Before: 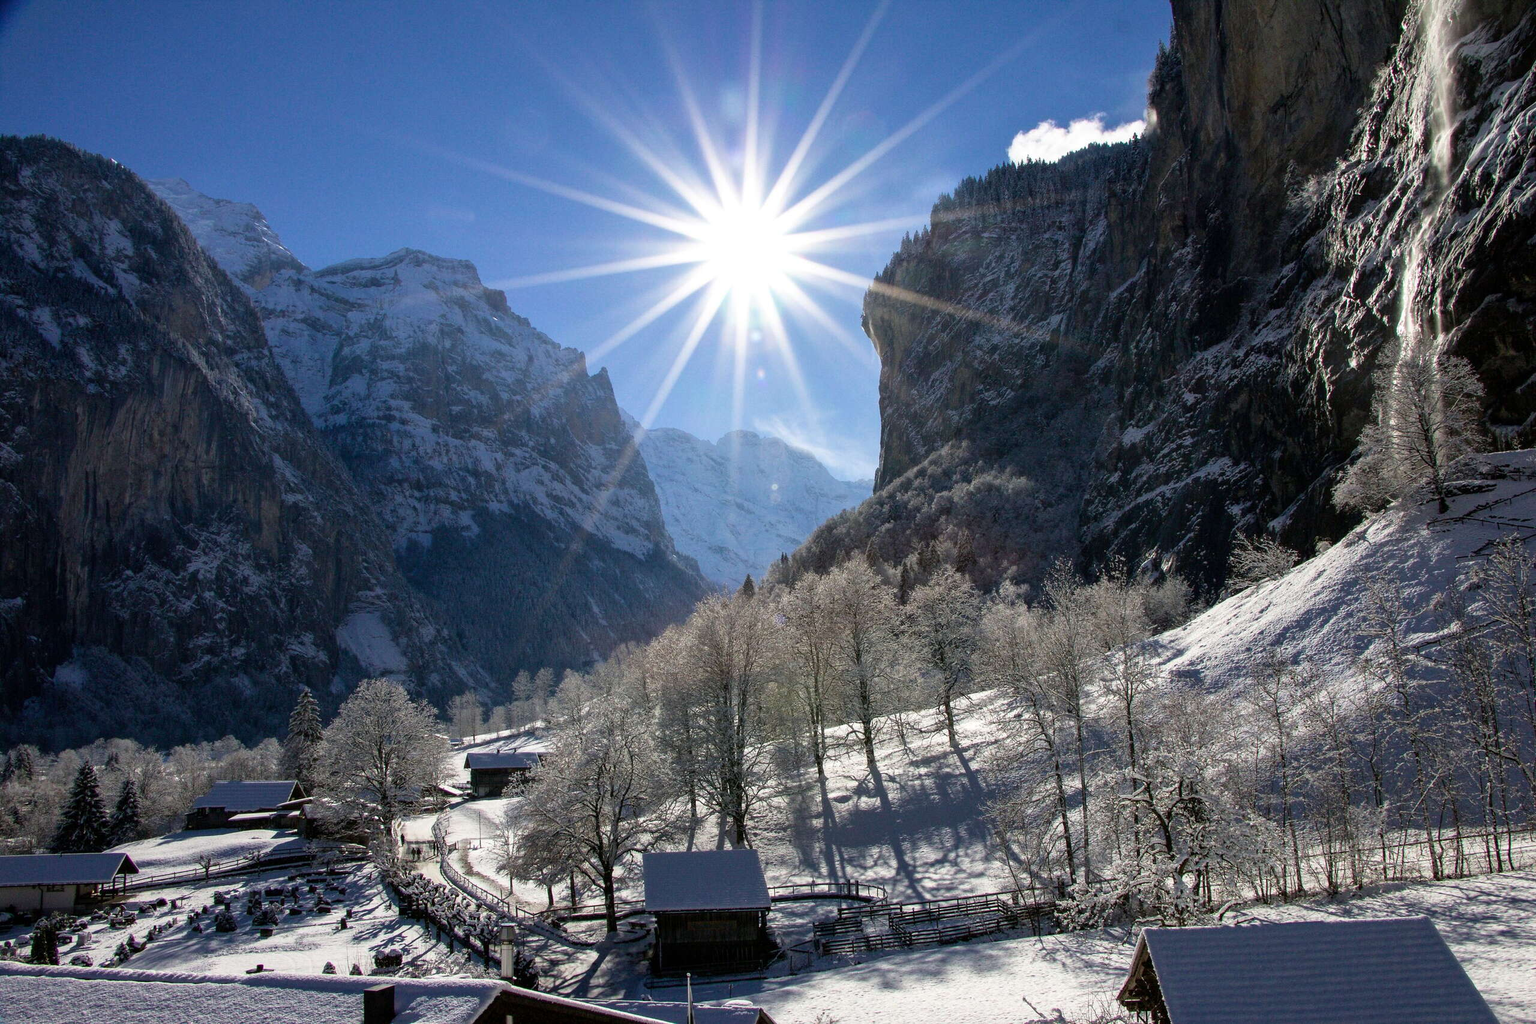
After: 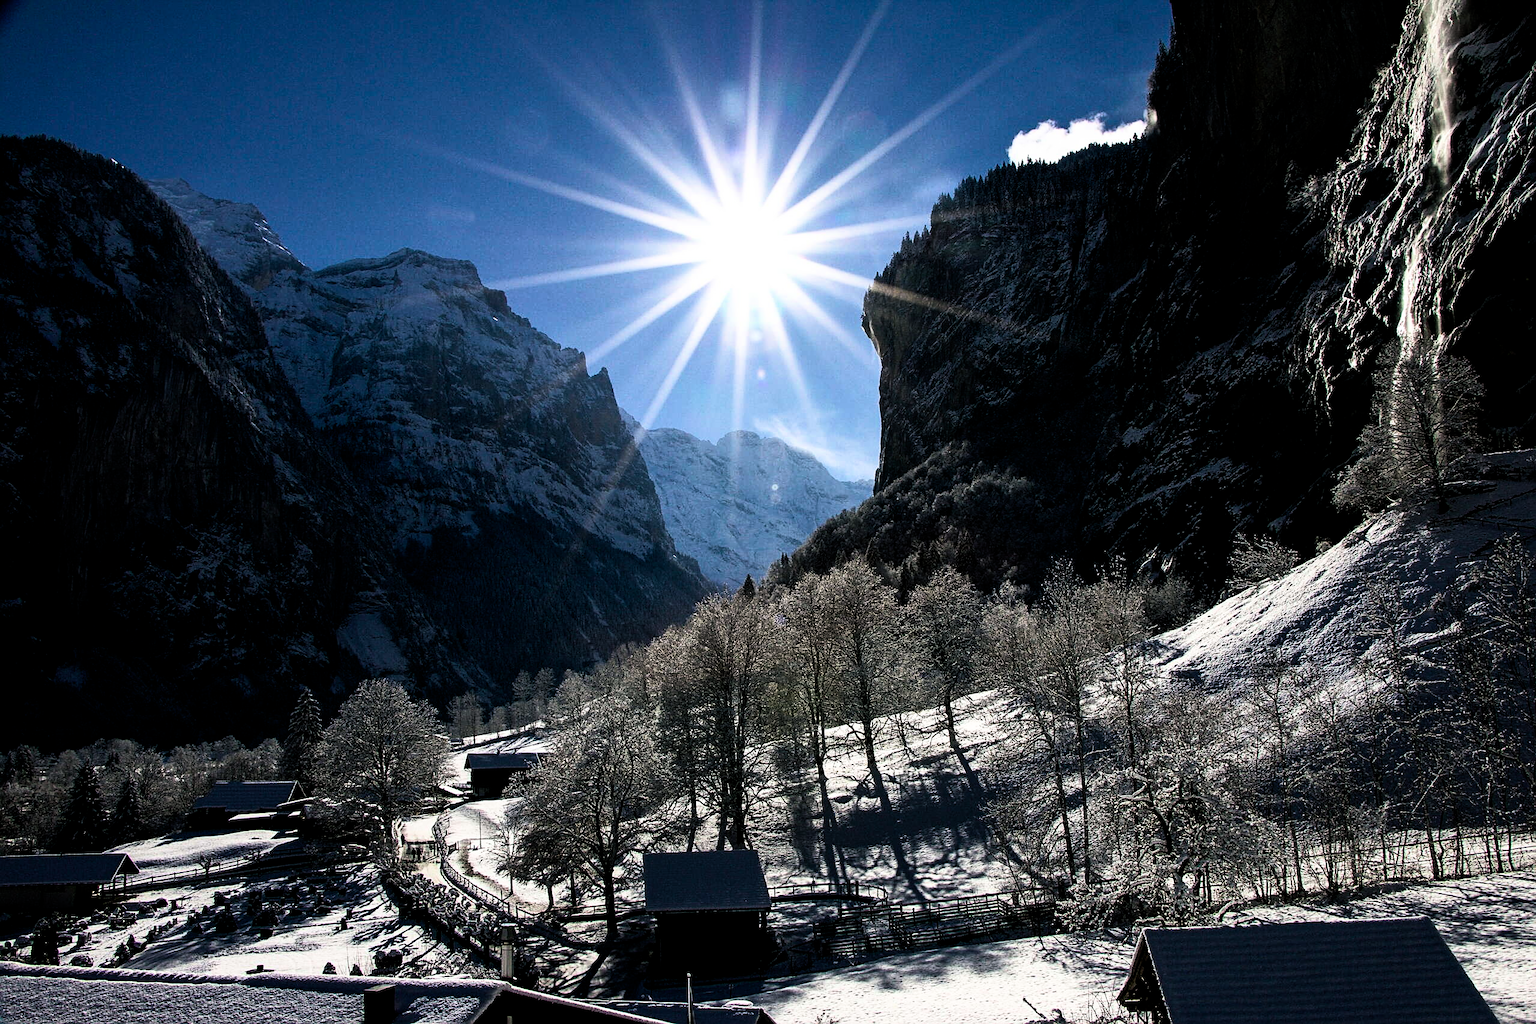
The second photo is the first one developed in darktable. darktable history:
sharpen: on, module defaults
filmic rgb: black relative exposure -8.69 EV, white relative exposure 2.68 EV, threshold 5.97 EV, target black luminance 0%, target white luminance 99.929%, hardness 6.27, latitude 74.27%, contrast 1.318, highlights saturation mix -5.09%, enable highlight reconstruction true
color balance rgb: shadows lift › chroma 2.545%, shadows lift › hue 189.42°, global offset › luminance -0.502%, perceptual saturation grading › global saturation 29.951%, perceptual brilliance grading › highlights 3.838%, perceptual brilliance grading › mid-tones -18.156%, perceptual brilliance grading › shadows -41.559%
